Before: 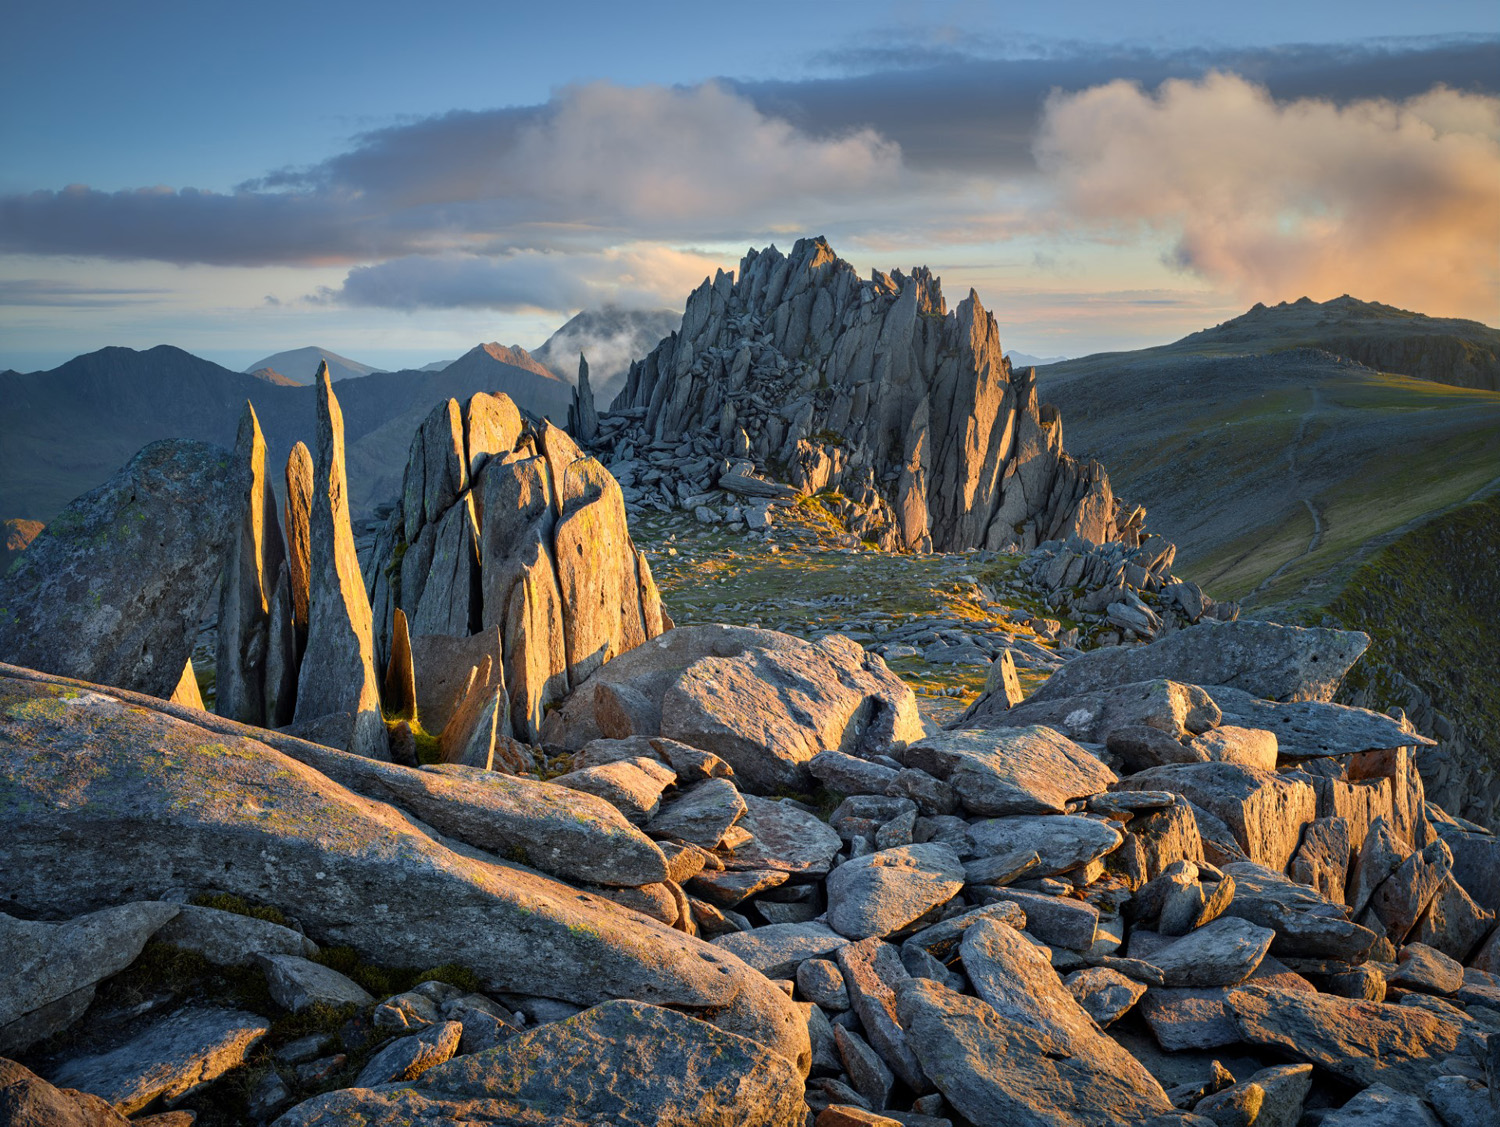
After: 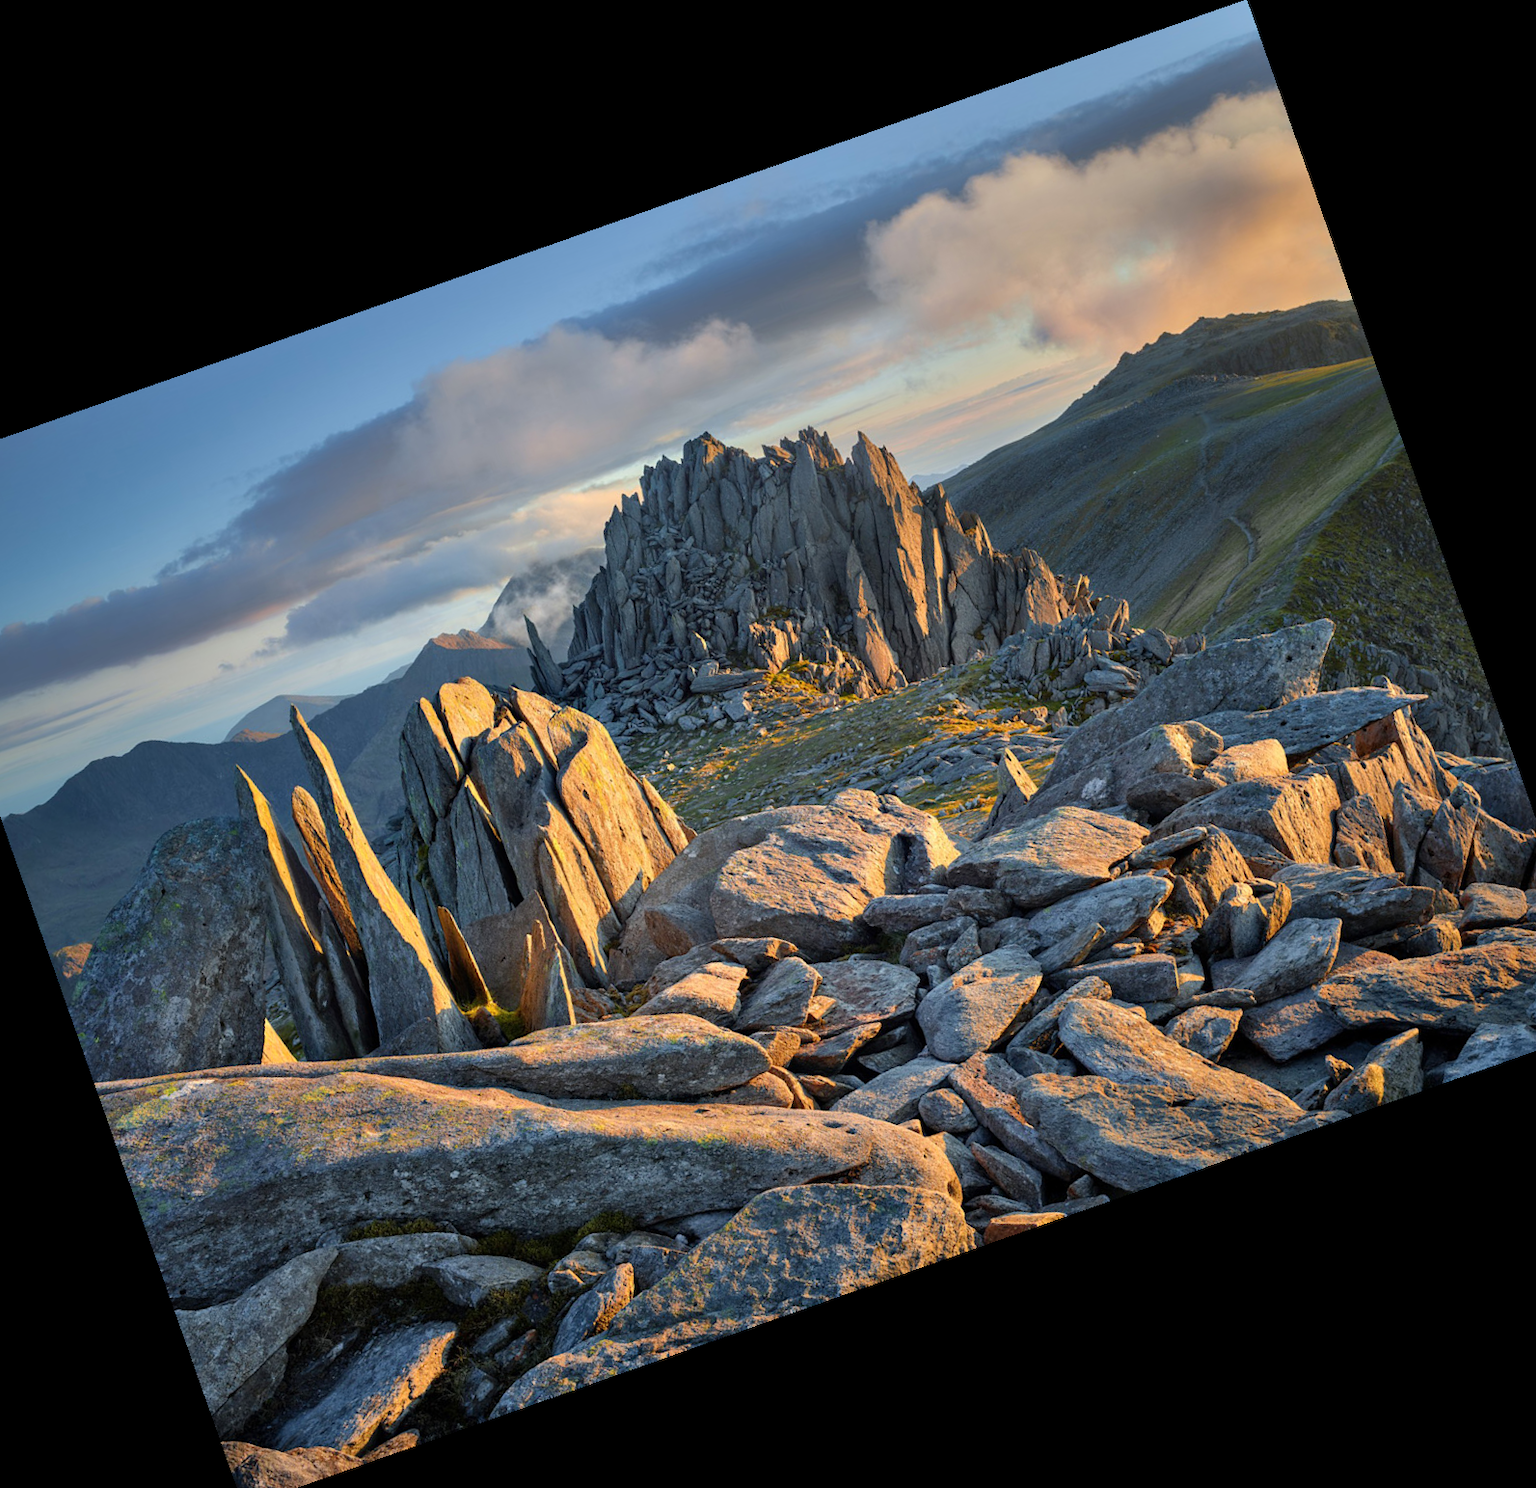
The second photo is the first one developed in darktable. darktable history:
crop and rotate: angle 19.43°, left 6.812%, right 4.125%, bottom 1.087%
shadows and highlights: shadows 37.27, highlights -28.18, soften with gaussian
